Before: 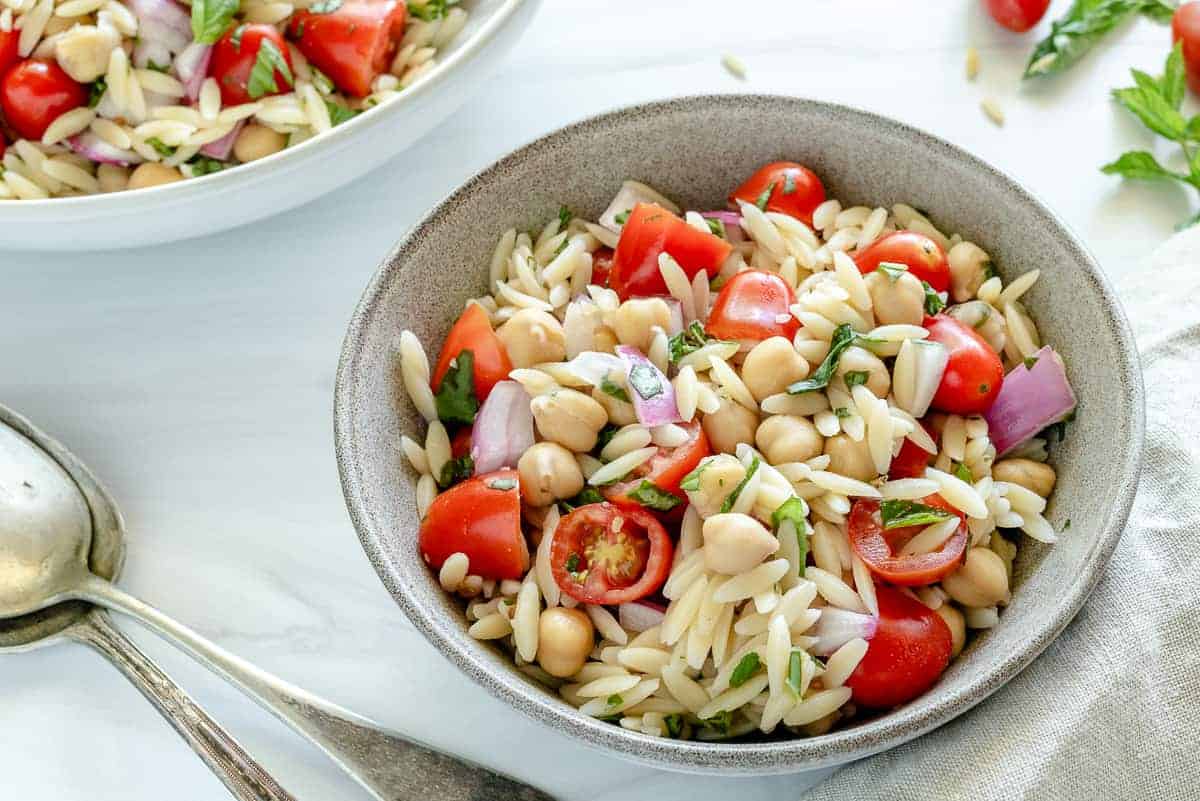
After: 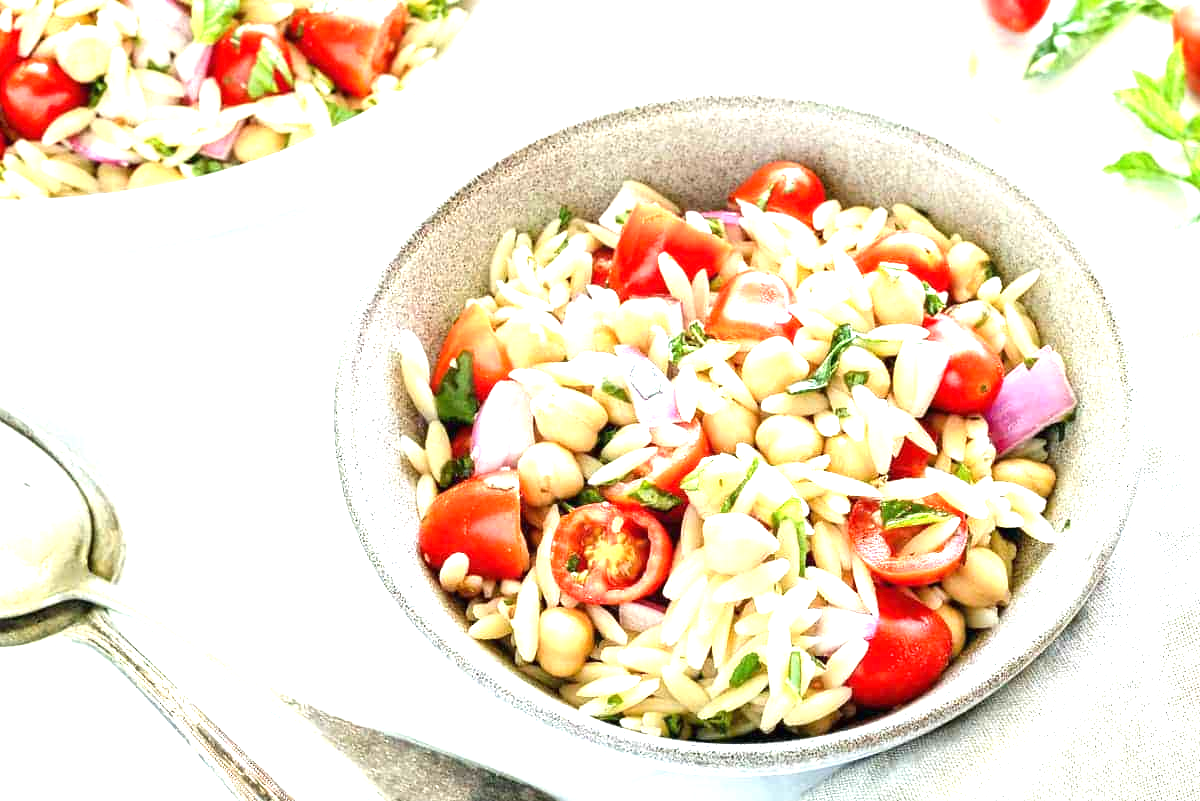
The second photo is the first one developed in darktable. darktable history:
exposure: black level correction 0, exposure 1.459 EV, compensate highlight preservation false
